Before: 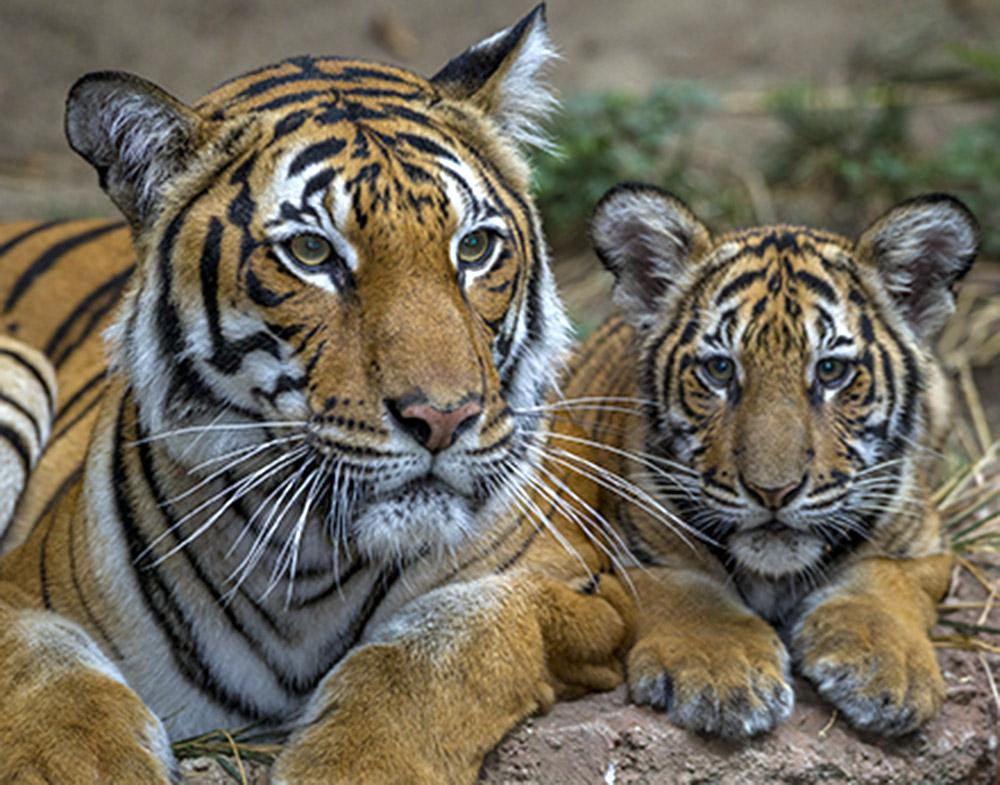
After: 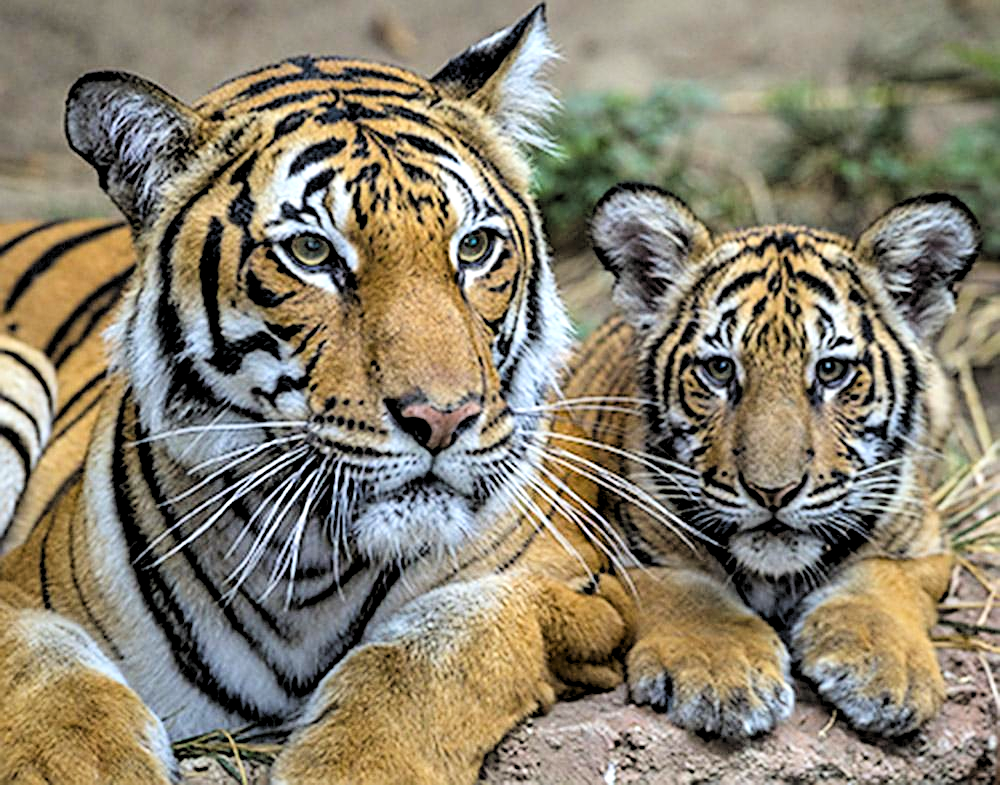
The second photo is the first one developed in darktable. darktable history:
rgb levels: levels [[0.013, 0.434, 0.89], [0, 0.5, 1], [0, 0.5, 1]]
sharpen: on, module defaults
tone curve: curves: ch0 [(0, 0) (0.004, 0.001) (0.133, 0.112) (0.325, 0.362) (0.832, 0.893) (1, 1)], color space Lab, linked channels, preserve colors none
